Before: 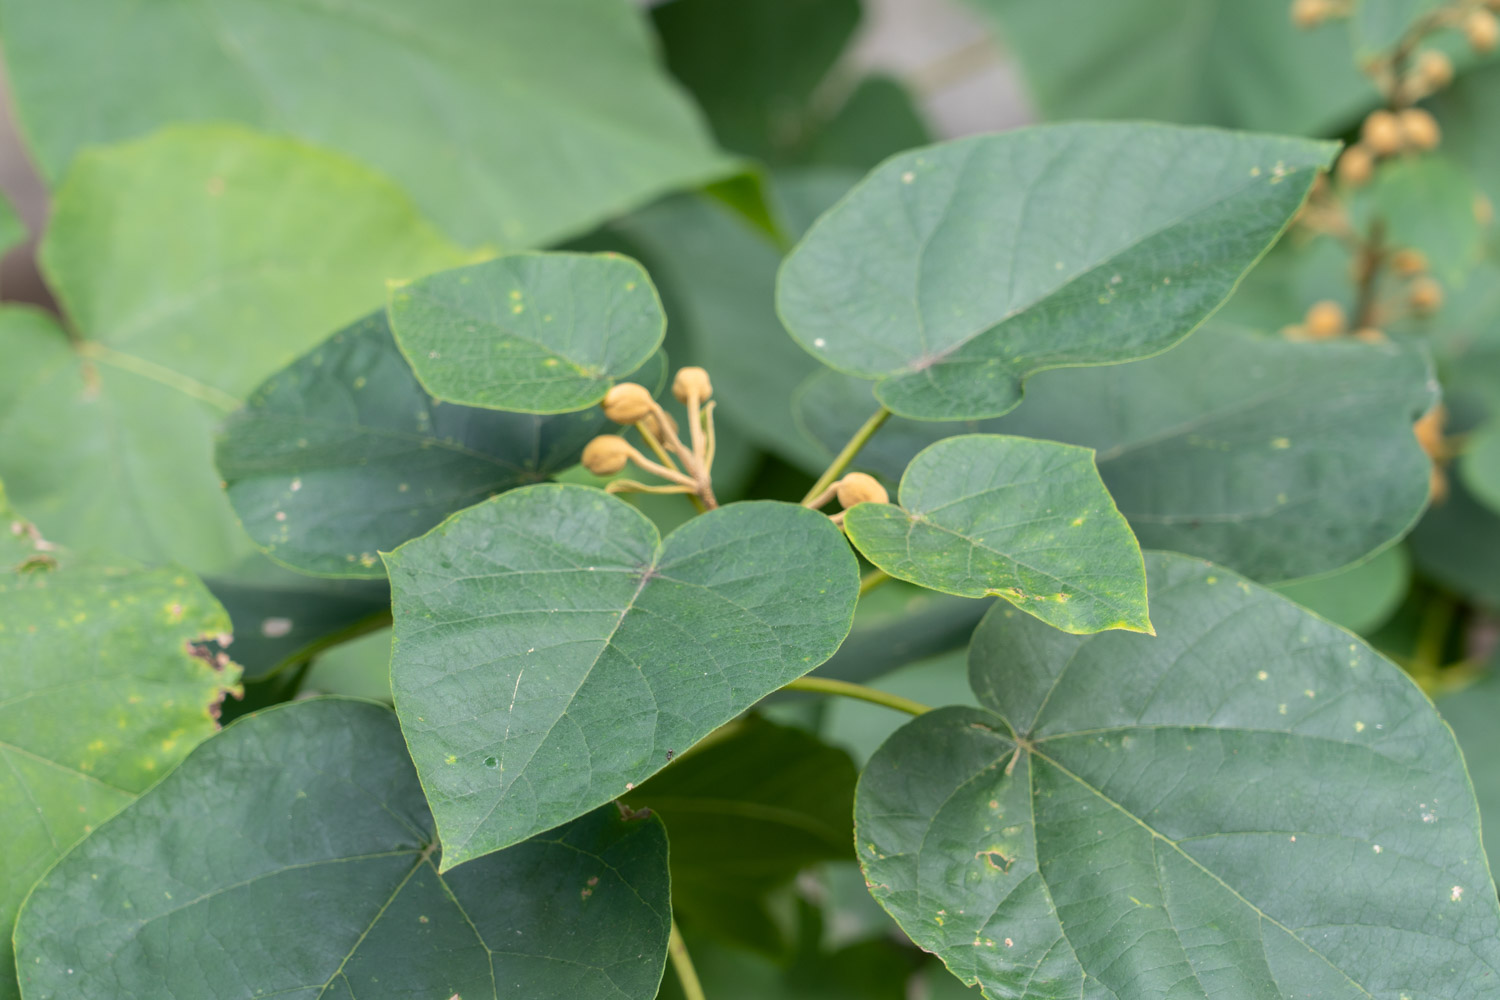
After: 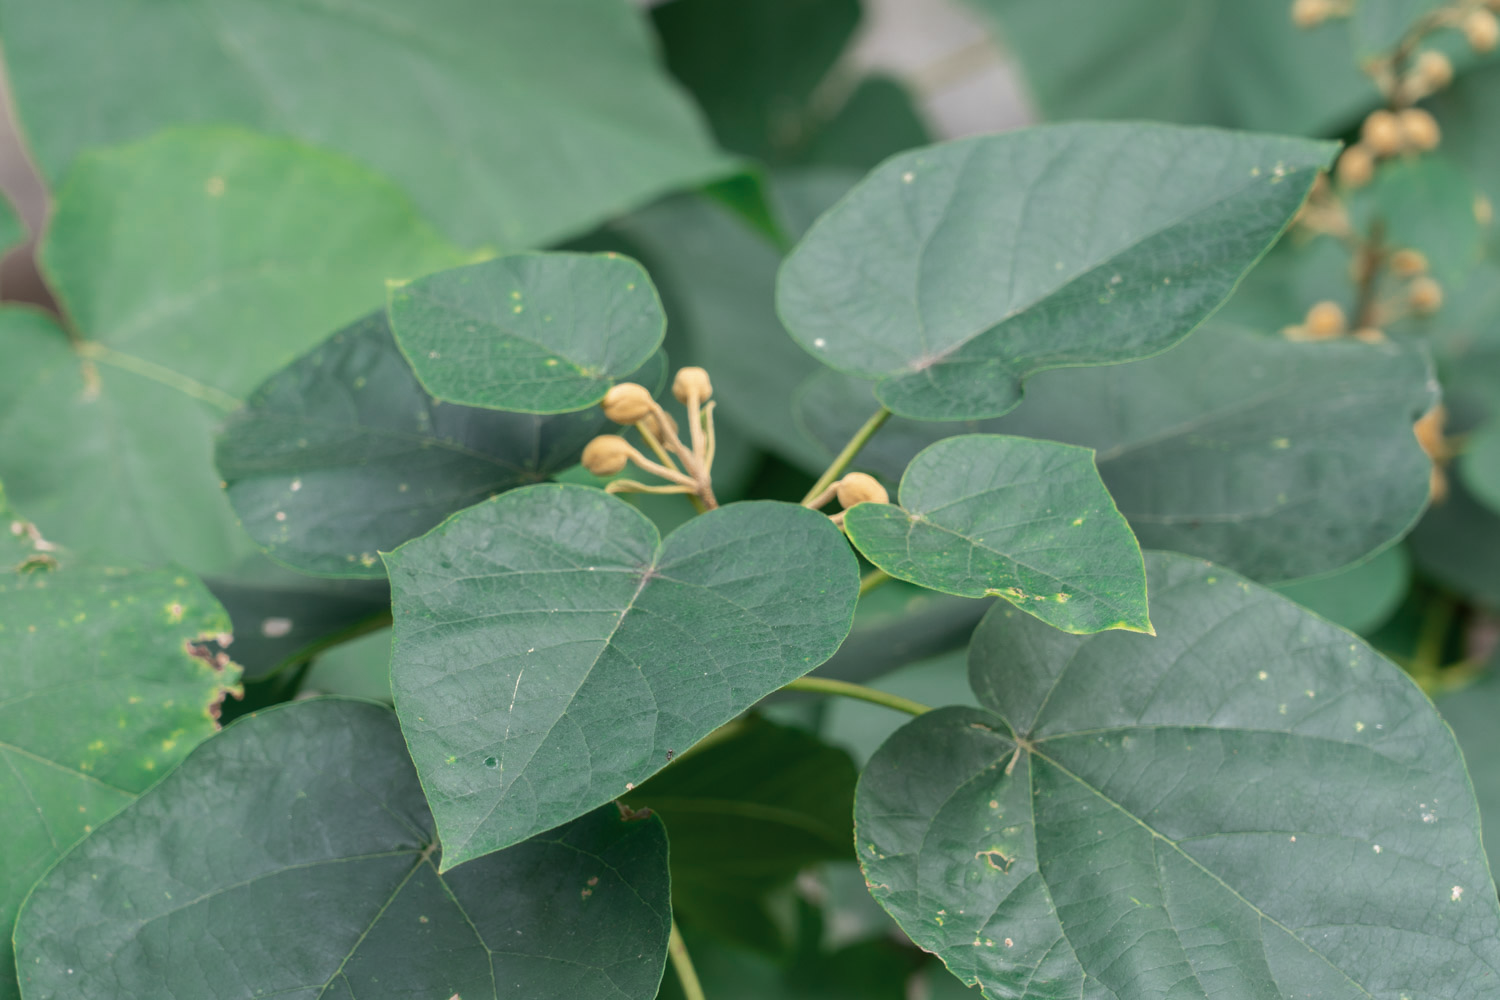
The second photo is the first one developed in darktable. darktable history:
color zones: curves: ch0 [(0, 0.5) (0.125, 0.4) (0.25, 0.5) (0.375, 0.4) (0.5, 0.4) (0.625, 0.6) (0.75, 0.6) (0.875, 0.5)]; ch1 [(0, 0.4) (0.125, 0.5) (0.25, 0.4) (0.375, 0.4) (0.5, 0.4) (0.625, 0.4) (0.75, 0.5) (0.875, 0.4)]; ch2 [(0, 0.6) (0.125, 0.5) (0.25, 0.5) (0.375, 0.6) (0.5, 0.6) (0.625, 0.5) (0.75, 0.5) (0.875, 0.5)]
